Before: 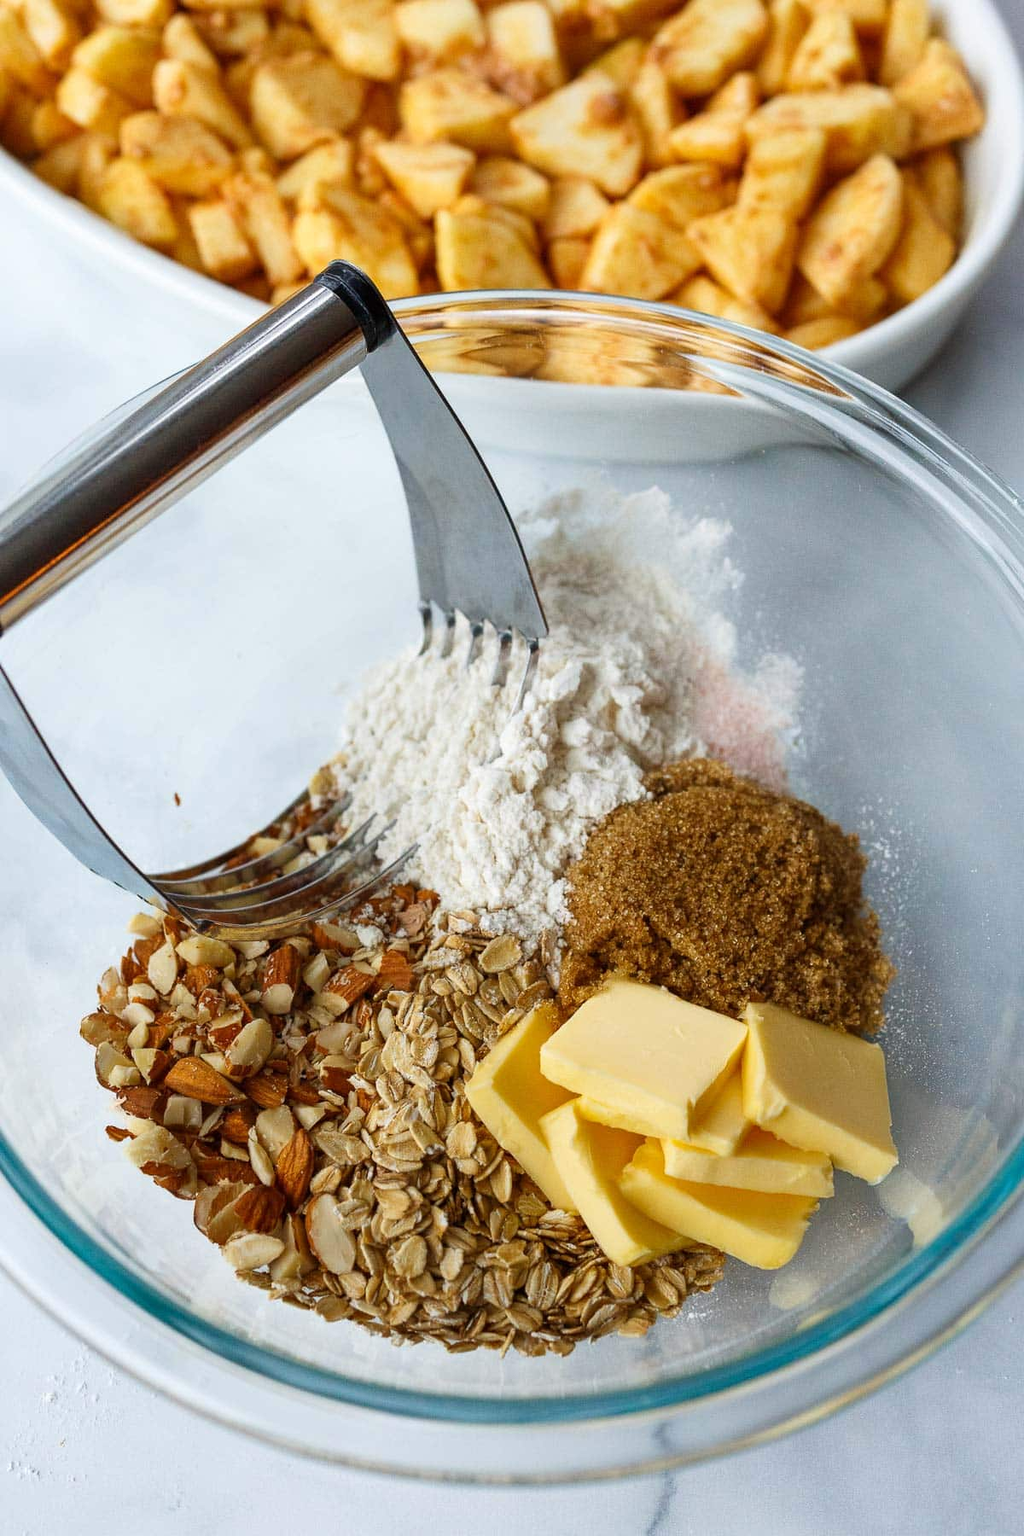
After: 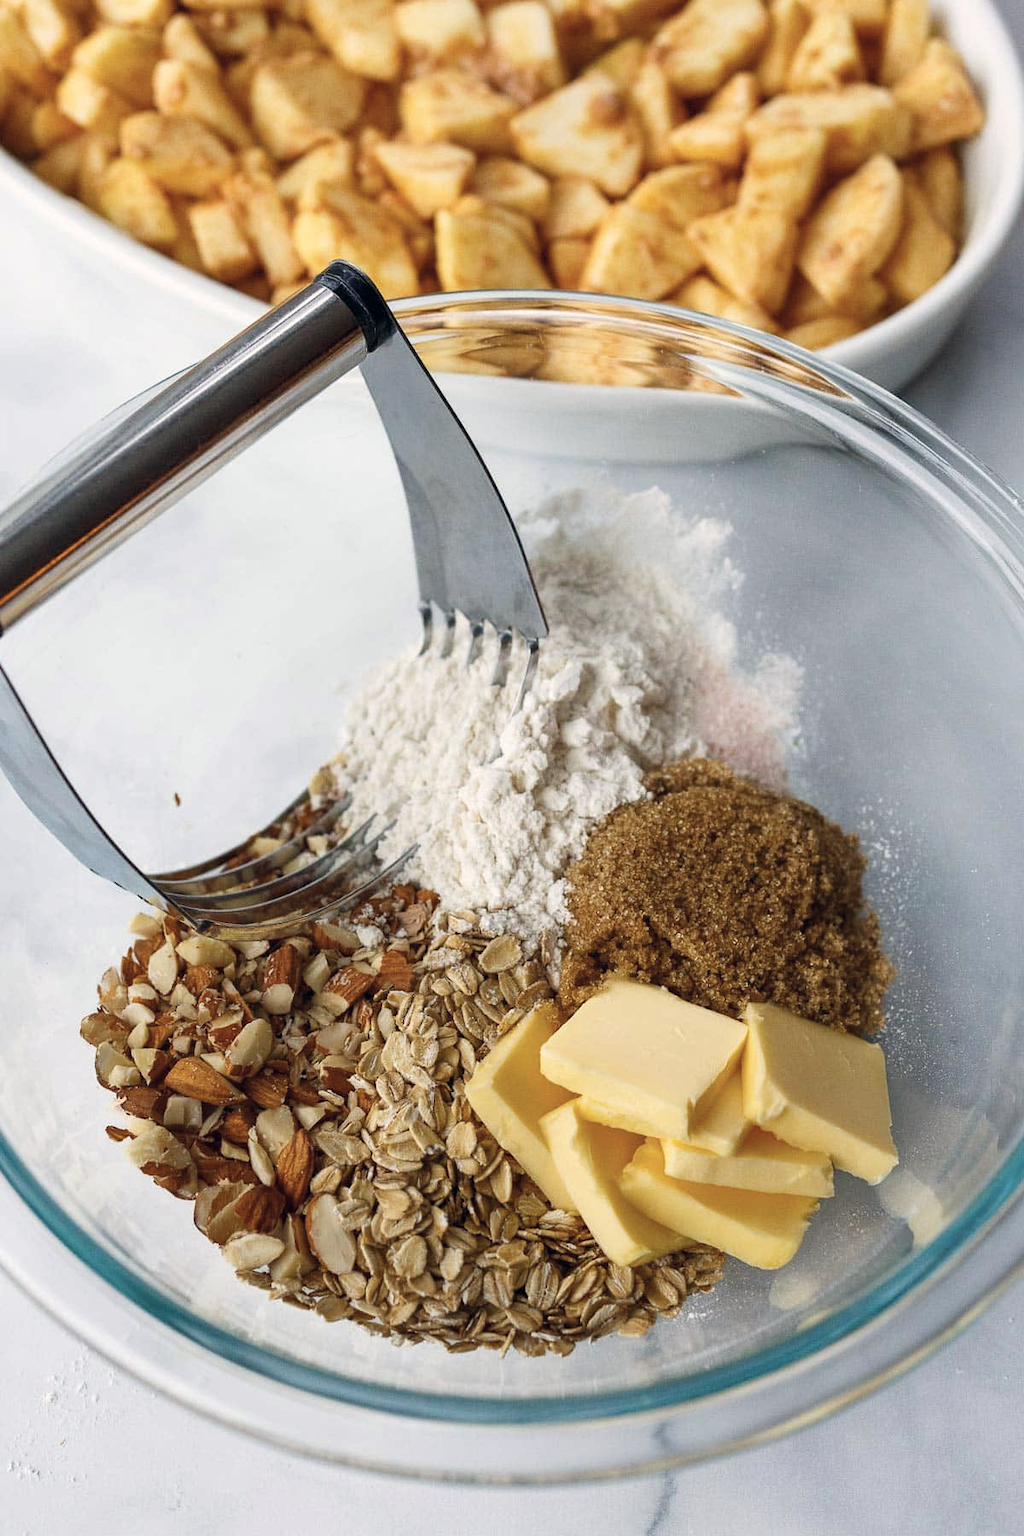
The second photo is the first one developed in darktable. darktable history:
color correction: highlights a* 2.85, highlights b* 5.02, shadows a* -1.86, shadows b* -4.95, saturation 0.767
